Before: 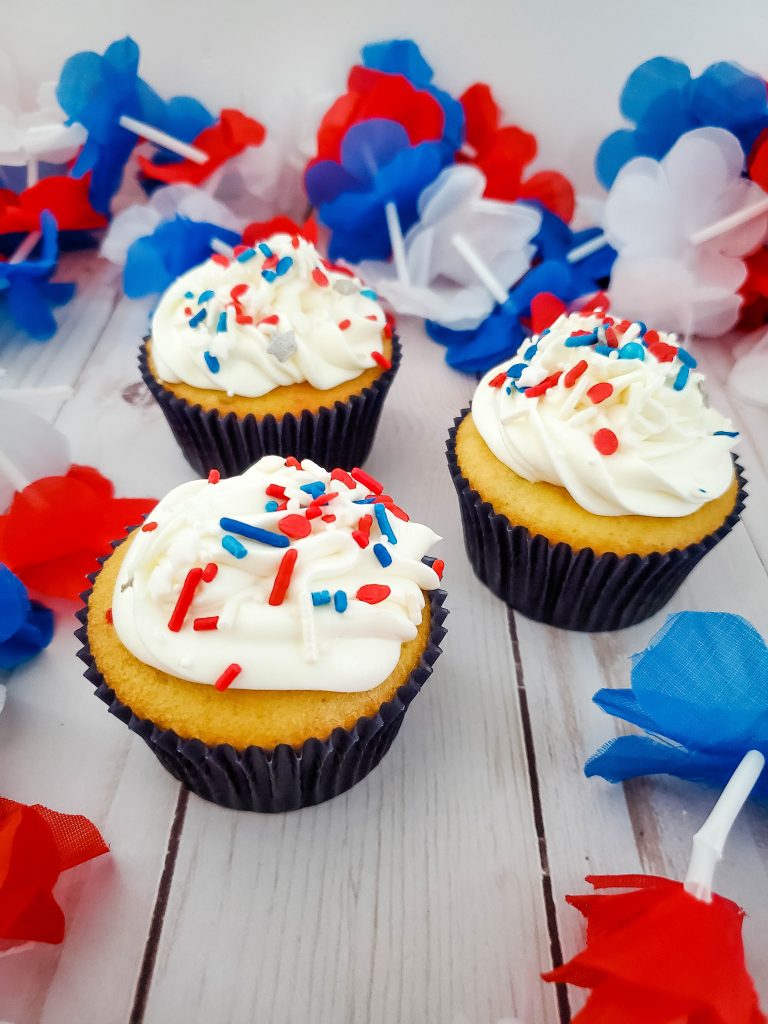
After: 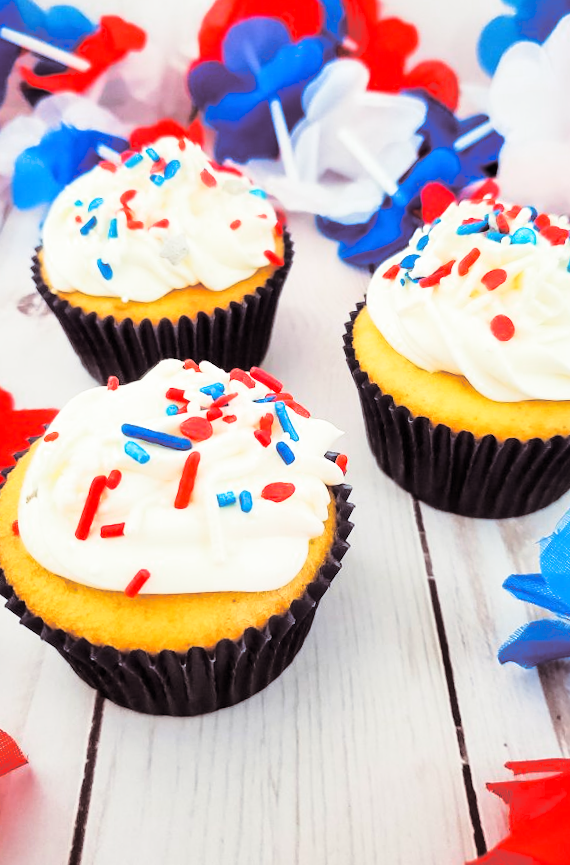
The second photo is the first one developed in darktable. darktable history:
base curve: curves: ch0 [(0, 0) (0.028, 0.03) (0.121, 0.232) (0.46, 0.748) (0.859, 0.968) (1, 1)]
crop and rotate: left 13.15%, top 5.251%, right 12.609%
rotate and perspective: rotation -3°, crop left 0.031, crop right 0.968, crop top 0.07, crop bottom 0.93
split-toning: shadows › saturation 0.24, highlights › hue 54°, highlights › saturation 0.24
